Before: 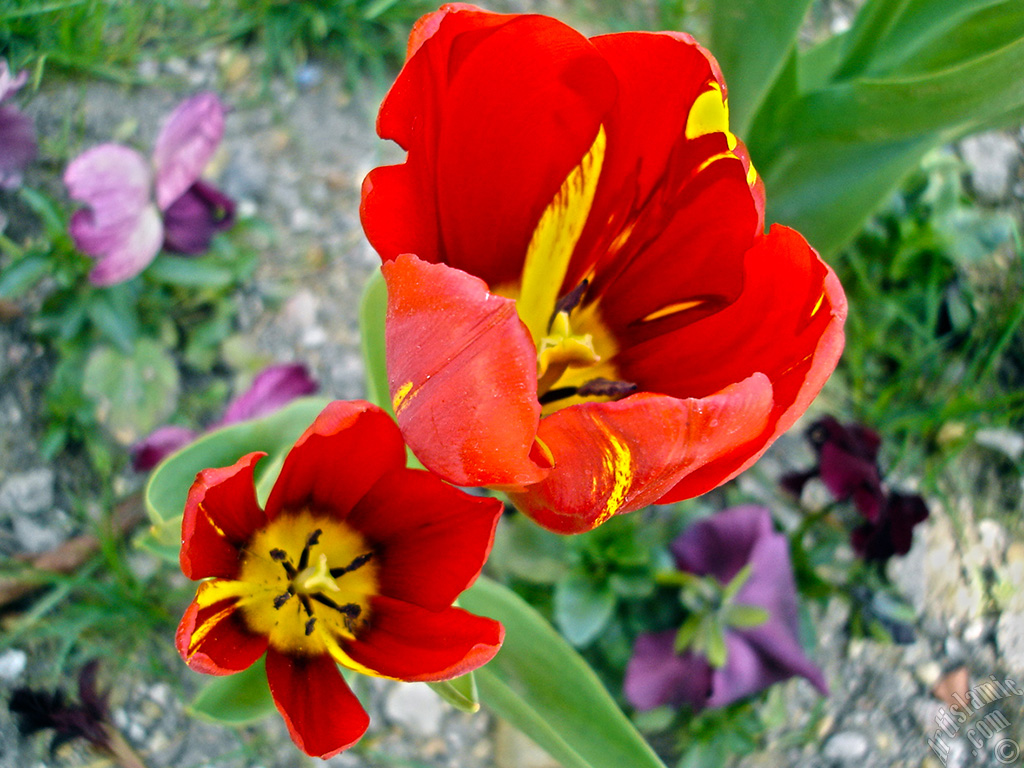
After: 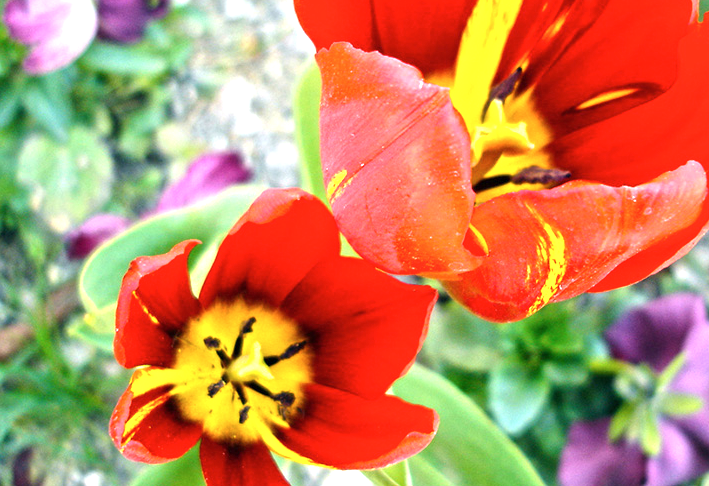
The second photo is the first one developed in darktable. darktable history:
exposure: exposure 0.925 EV, compensate highlight preservation false
crop: left 6.533%, top 27.73%, right 24.213%, bottom 8.924%
shadows and highlights: radius 45.08, white point adjustment 6.73, compress 79.82%, soften with gaussian
